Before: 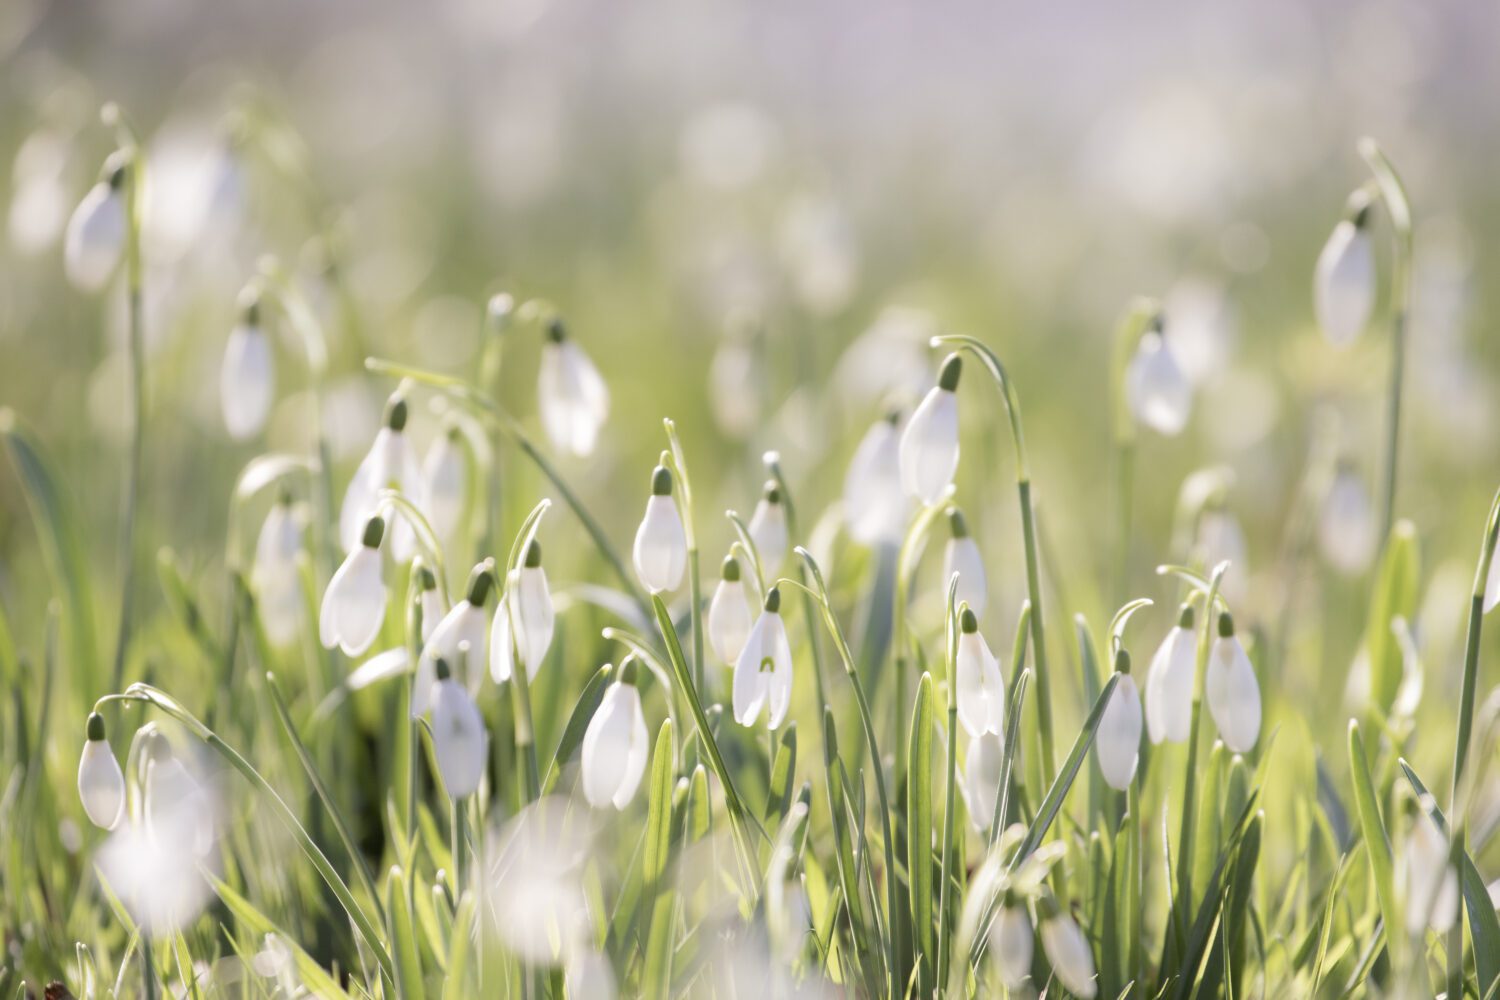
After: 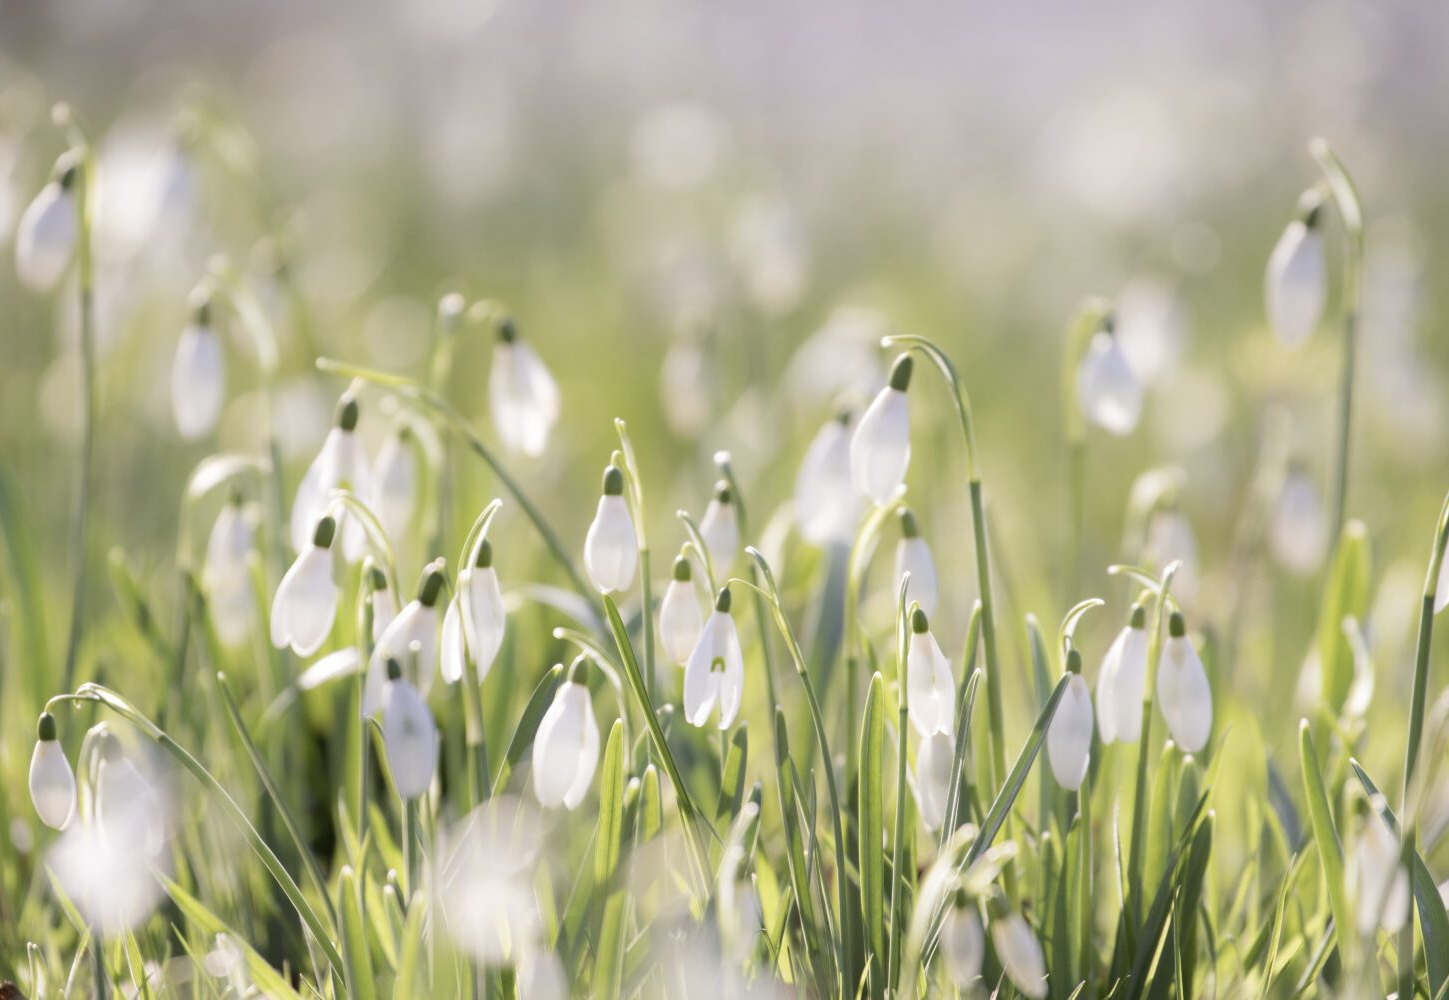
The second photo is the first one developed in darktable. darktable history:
crop and rotate: left 3.39%
